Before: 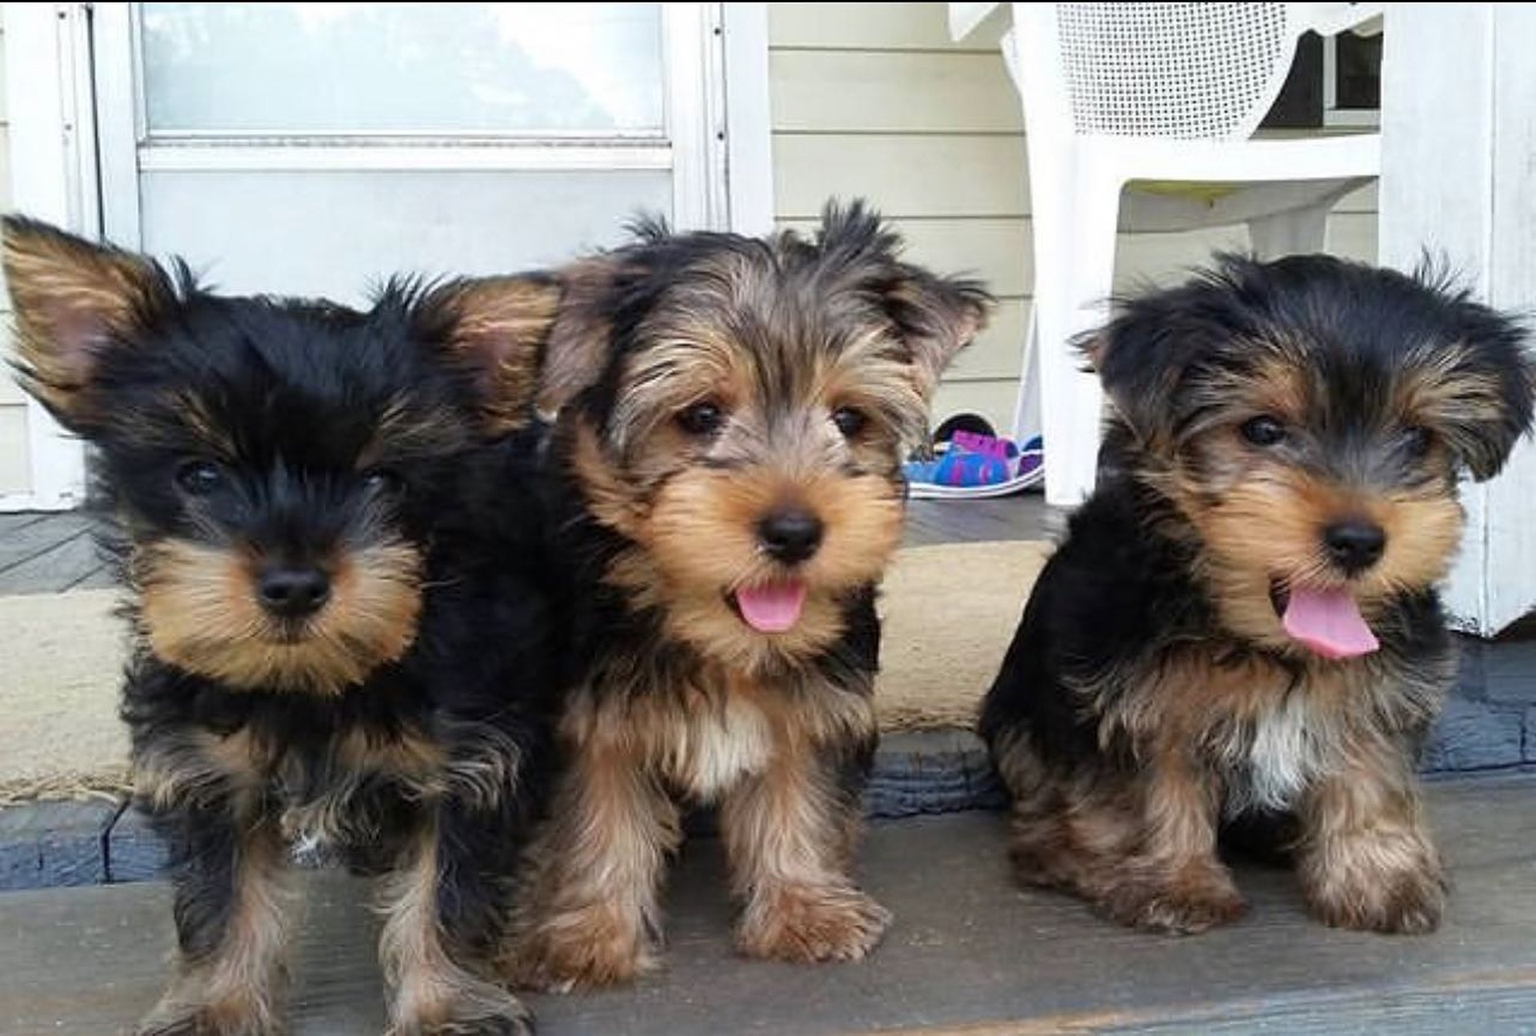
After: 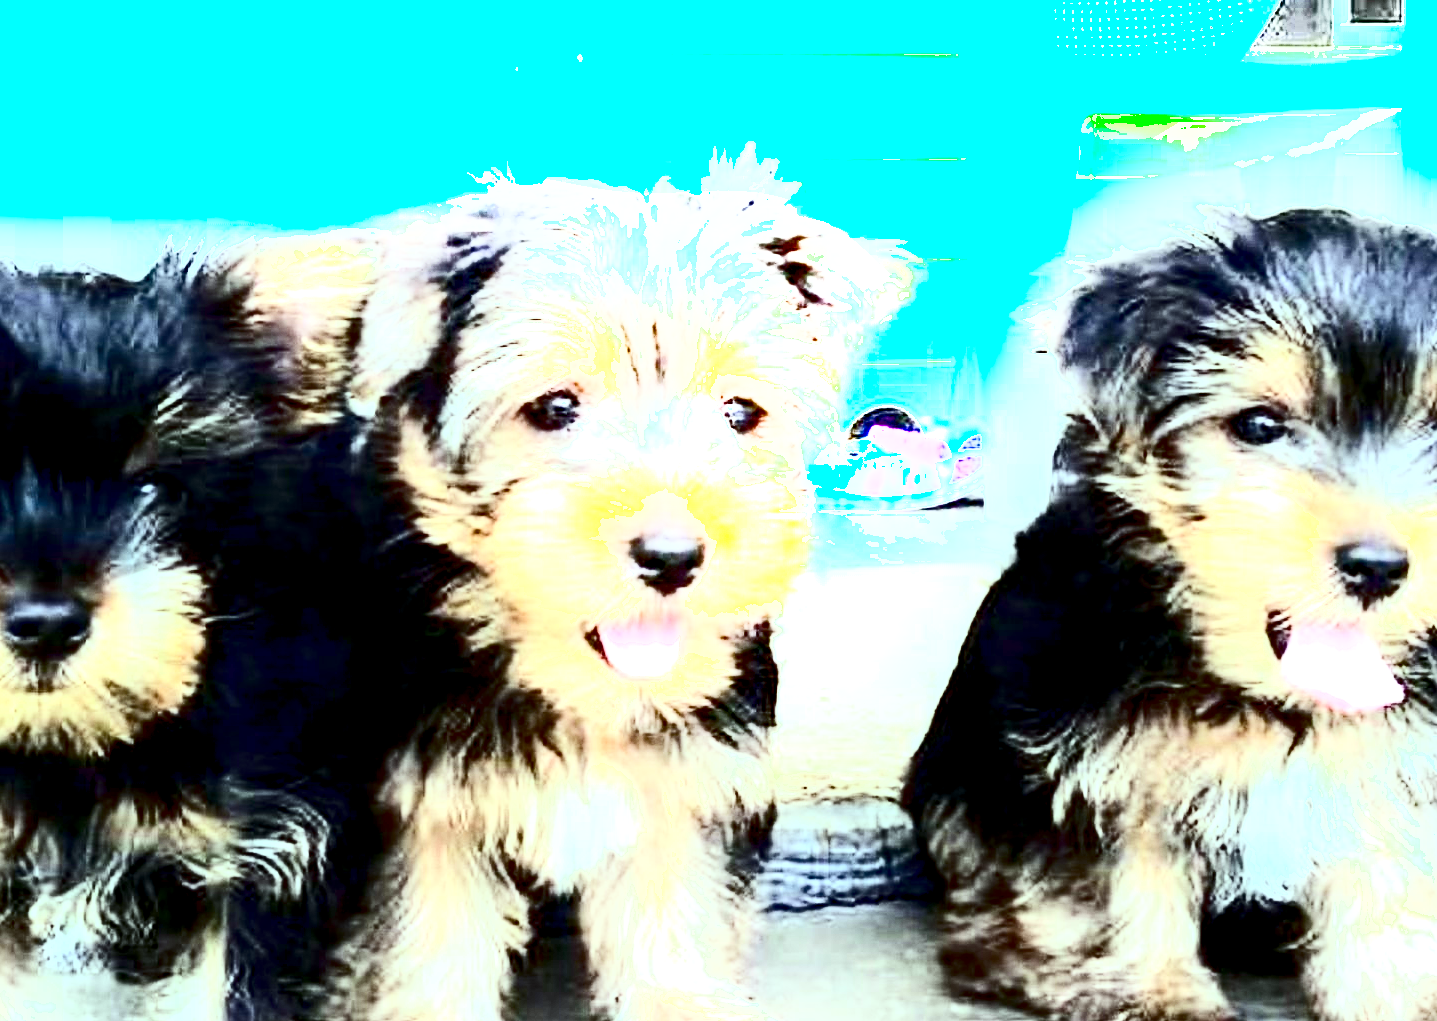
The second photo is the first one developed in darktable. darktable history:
crop: left 16.768%, top 8.653%, right 8.362%, bottom 12.485%
tone equalizer: on, module defaults
local contrast: highlights 100%, shadows 100%, detail 120%, midtone range 0.2
shadows and highlights: shadows -54.3, highlights 86.09, soften with gaussian
contrast brightness saturation: contrast 0.5, saturation -0.1
color balance: mode lift, gamma, gain (sRGB), lift [0.997, 0.979, 1.021, 1.011], gamma [1, 1.084, 0.916, 0.998], gain [1, 0.87, 1.13, 1.101], contrast 4.55%, contrast fulcrum 38.24%, output saturation 104.09%
exposure: black level correction 0.005, exposure 2.084 EV, compensate highlight preservation false
